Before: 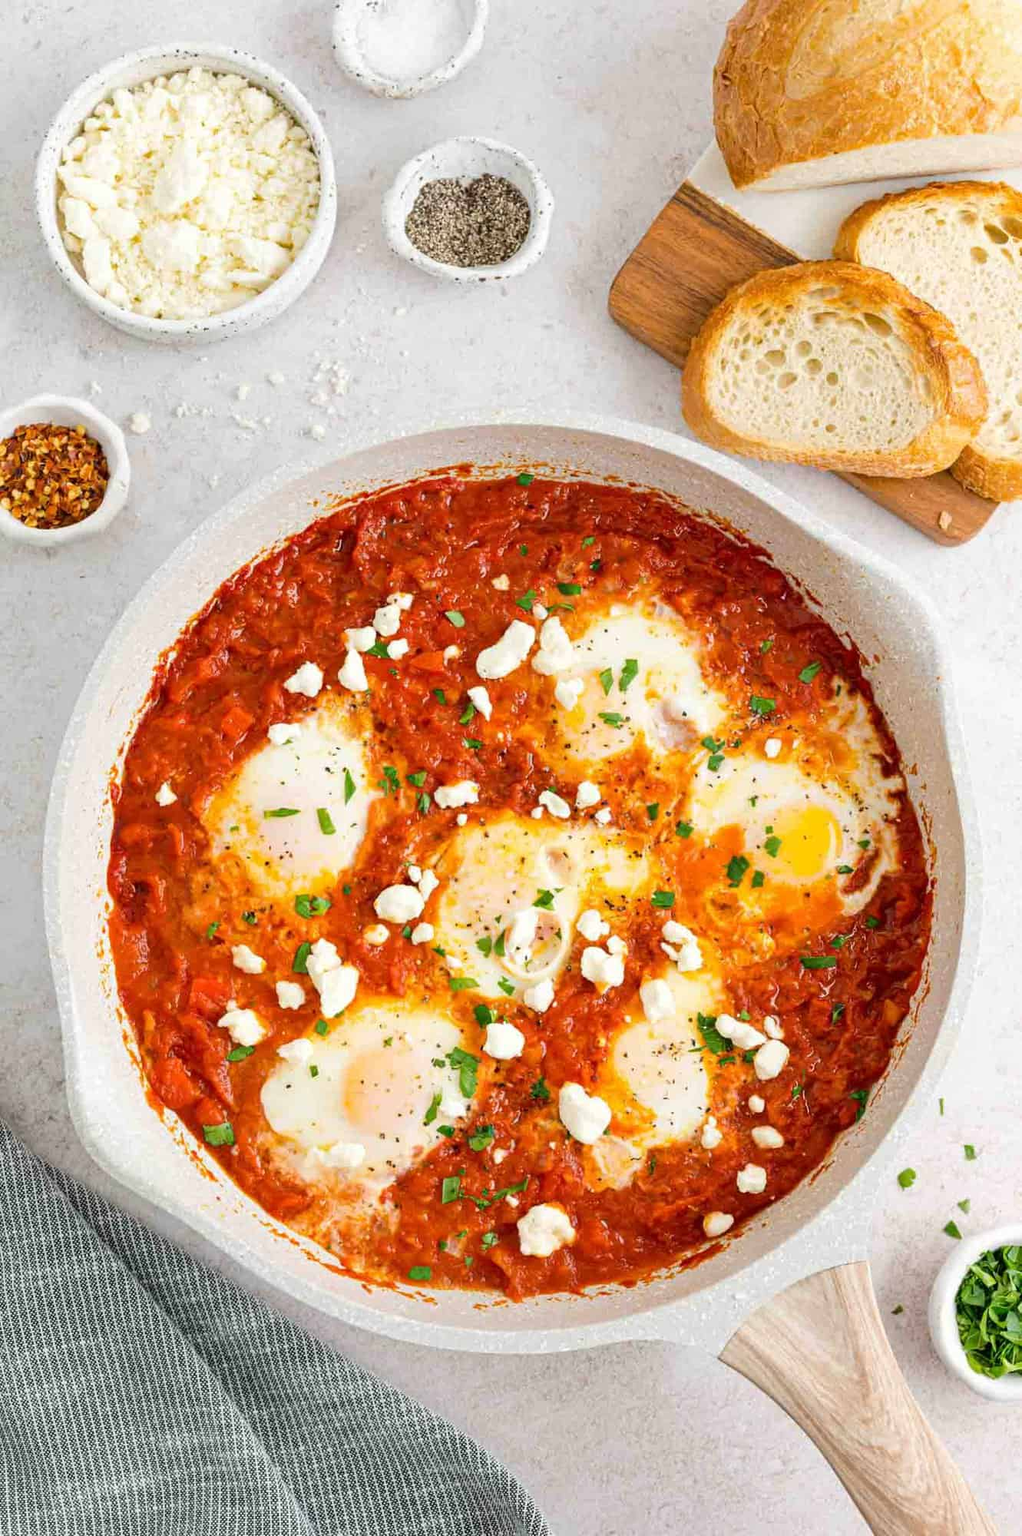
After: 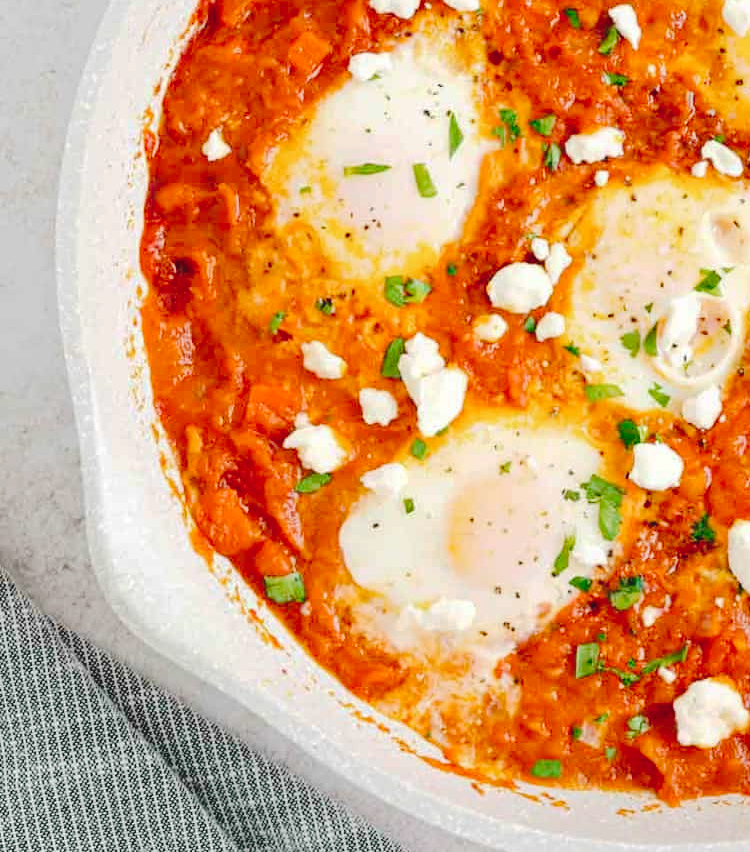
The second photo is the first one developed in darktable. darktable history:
crop: top 44.483%, right 43.593%, bottom 12.892%
exposure: compensate highlight preservation false
tone curve: curves: ch0 [(0, 0) (0.003, 0.064) (0.011, 0.065) (0.025, 0.061) (0.044, 0.068) (0.069, 0.083) (0.1, 0.102) (0.136, 0.126) (0.177, 0.172) (0.224, 0.225) (0.277, 0.306) (0.335, 0.397) (0.399, 0.483) (0.468, 0.56) (0.543, 0.634) (0.623, 0.708) (0.709, 0.77) (0.801, 0.832) (0.898, 0.899) (1, 1)], preserve colors none
